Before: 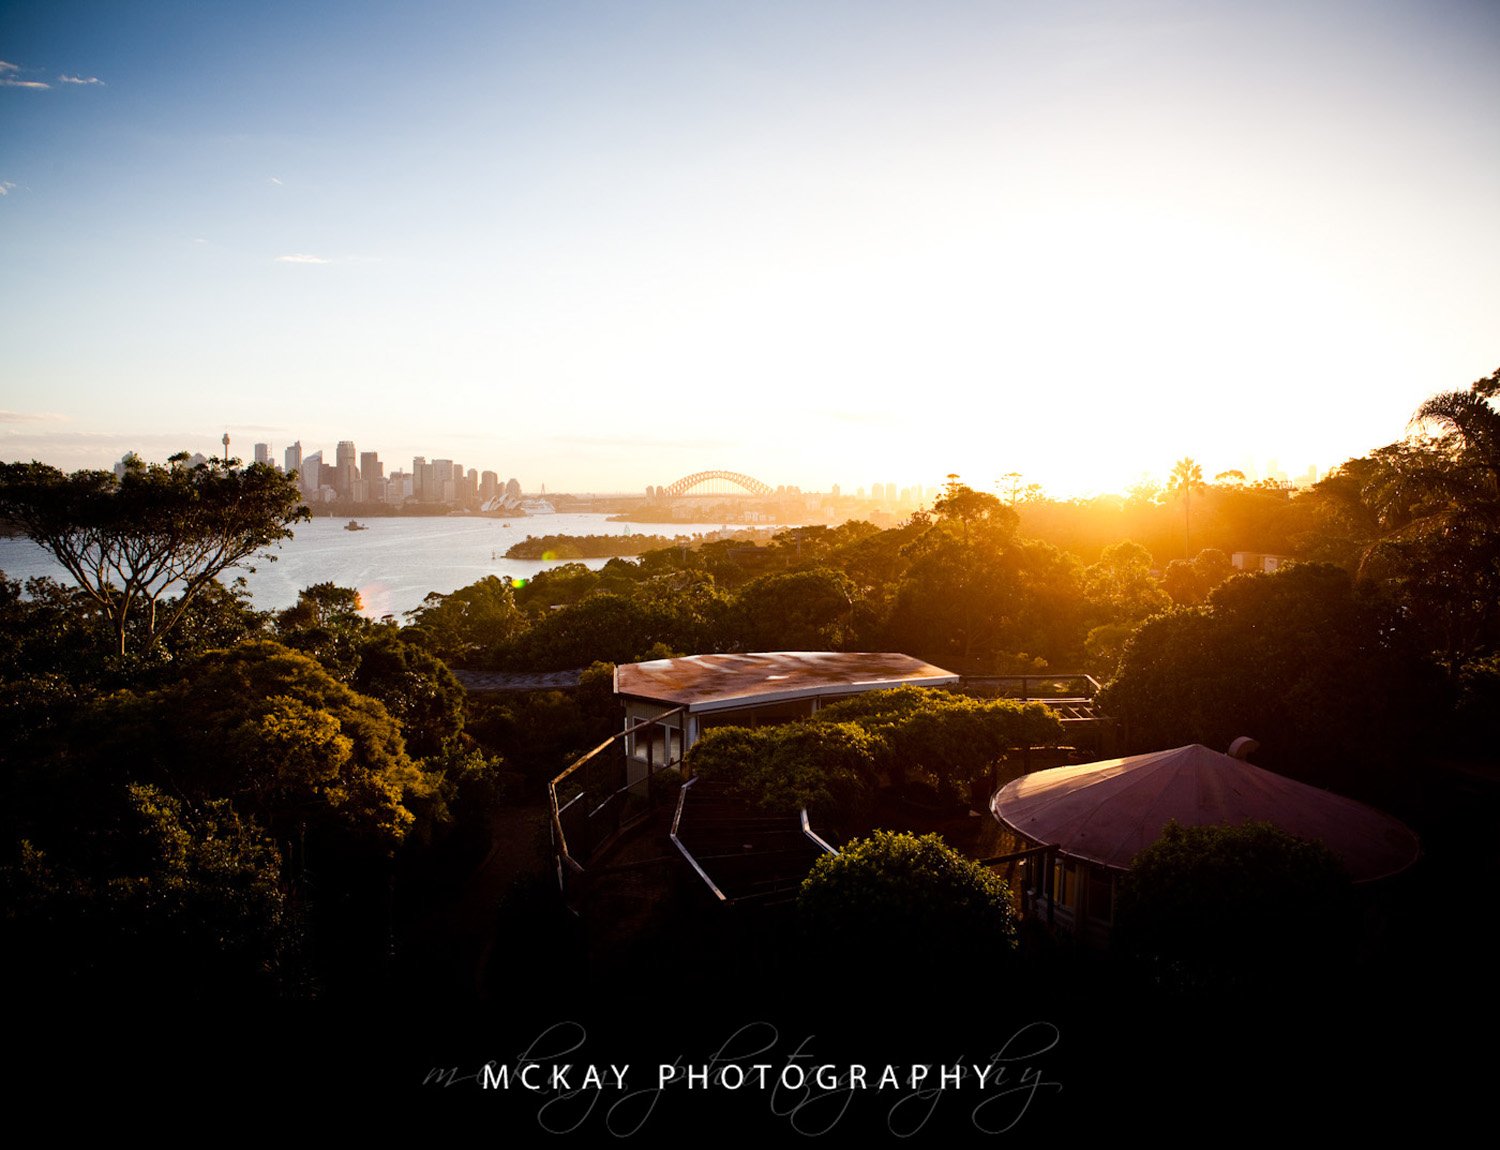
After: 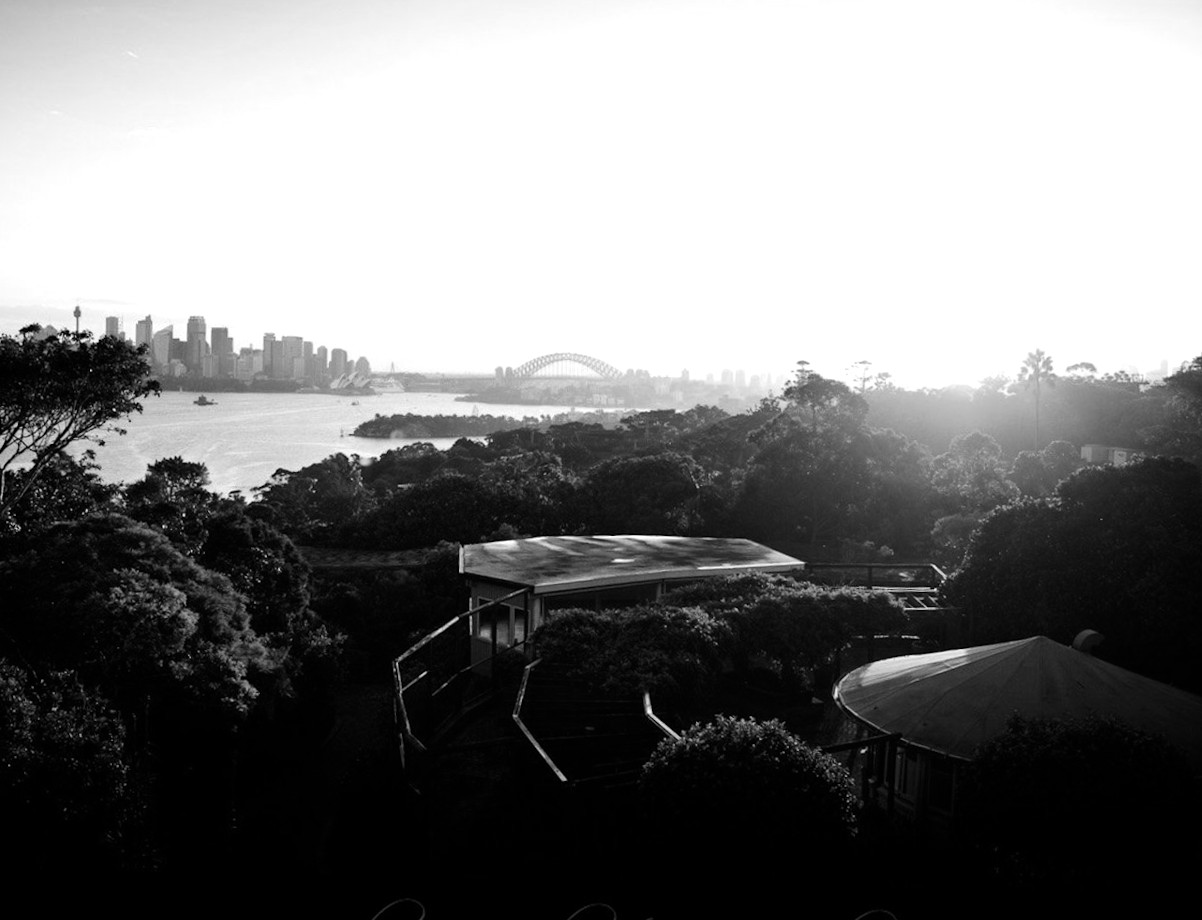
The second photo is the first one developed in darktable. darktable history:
color calibration: output gray [0.253, 0.26, 0.487, 0], gray › normalize channels true, illuminant same as pipeline (D50), adaptation XYZ, x 0.346, y 0.359, gamut compression 0
rotate and perspective: rotation -2.12°, lens shift (vertical) 0.009, lens shift (horizontal) -0.008, automatic cropping original format, crop left 0.036, crop right 0.964, crop top 0.05, crop bottom 0.959
contrast brightness saturation: saturation -1
crop and rotate: angle -3.27°, left 5.211%, top 5.211%, right 4.607%, bottom 4.607%
tone equalizer: -8 EV -0.417 EV, -7 EV -0.389 EV, -6 EV -0.333 EV, -5 EV -0.222 EV, -3 EV 0.222 EV, -2 EV 0.333 EV, -1 EV 0.389 EV, +0 EV 0.417 EV, edges refinement/feathering 500, mask exposure compensation -1.57 EV, preserve details no
